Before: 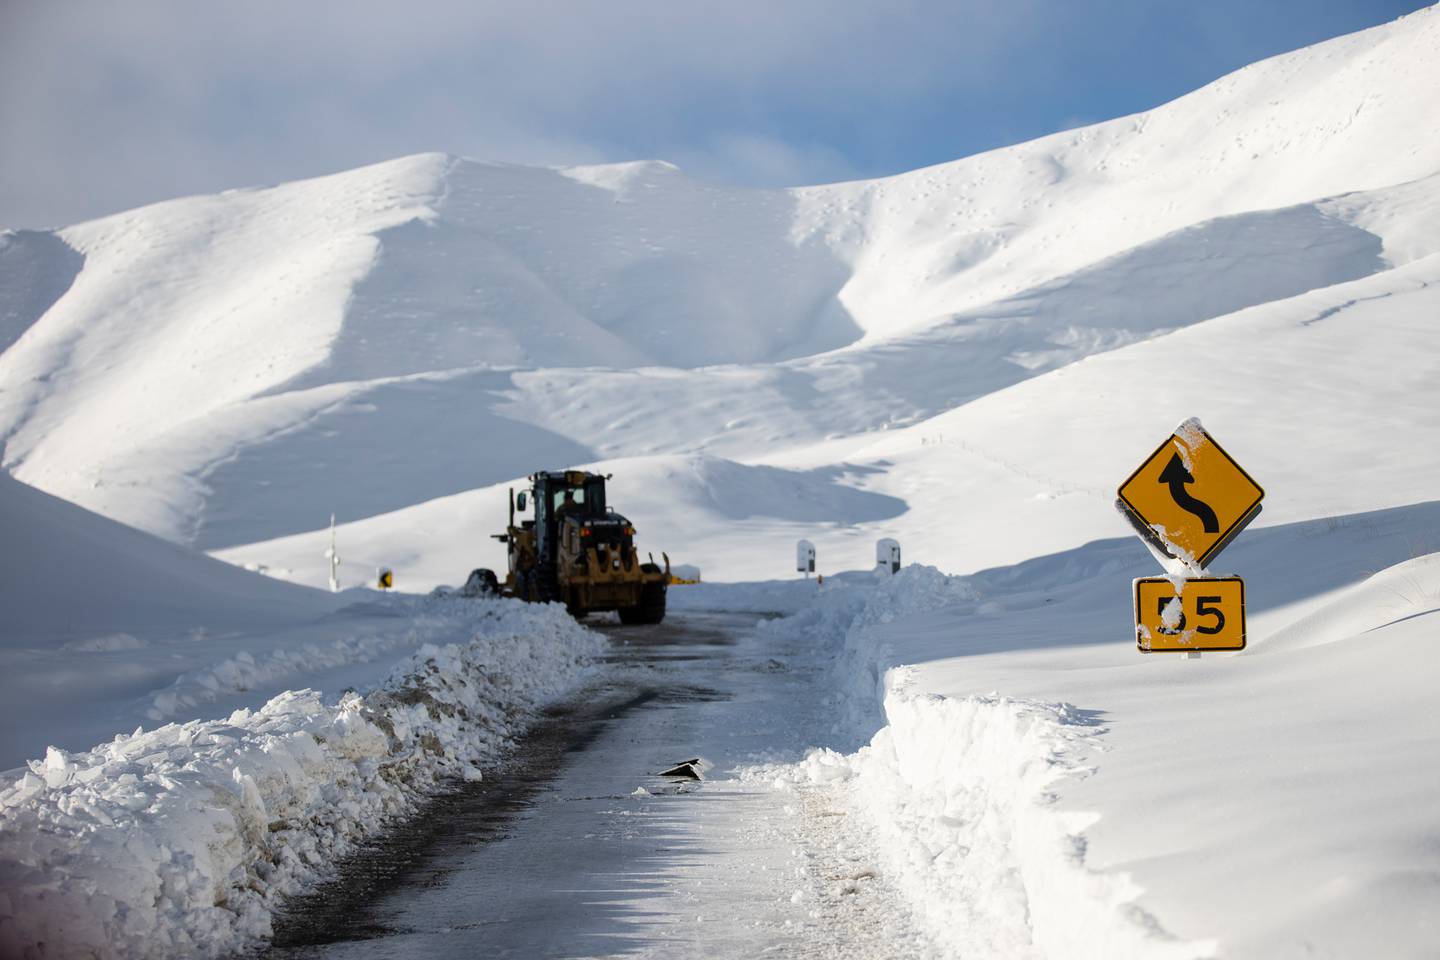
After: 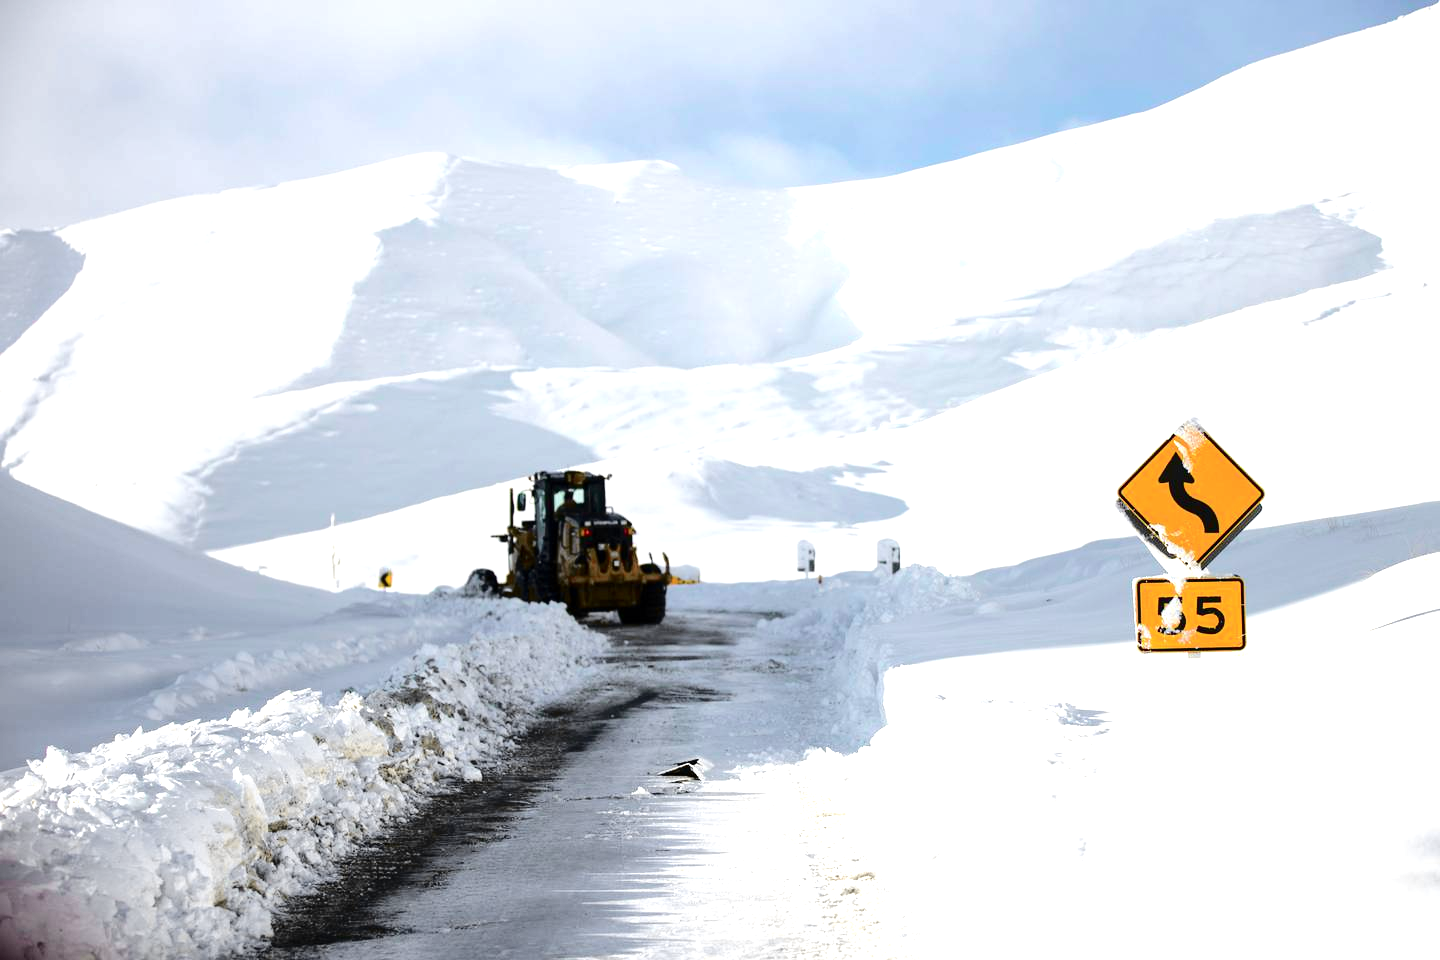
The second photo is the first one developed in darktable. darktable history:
exposure: black level correction 0, exposure 1.096 EV, compensate highlight preservation false
levels: levels [0, 0.498, 0.996]
tone curve: curves: ch0 [(0.003, 0) (0.066, 0.031) (0.16, 0.089) (0.269, 0.218) (0.395, 0.408) (0.517, 0.56) (0.684, 0.734) (0.791, 0.814) (1, 1)]; ch1 [(0, 0) (0.164, 0.115) (0.337, 0.332) (0.39, 0.398) (0.464, 0.461) (0.501, 0.5) (0.507, 0.5) (0.534, 0.532) (0.577, 0.59) (0.652, 0.681) (0.733, 0.764) (0.819, 0.823) (1, 1)]; ch2 [(0, 0) (0.337, 0.382) (0.464, 0.476) (0.501, 0.5) (0.527, 0.54) (0.551, 0.565) (0.628, 0.632) (0.689, 0.686) (1, 1)], color space Lab, independent channels, preserve colors none
